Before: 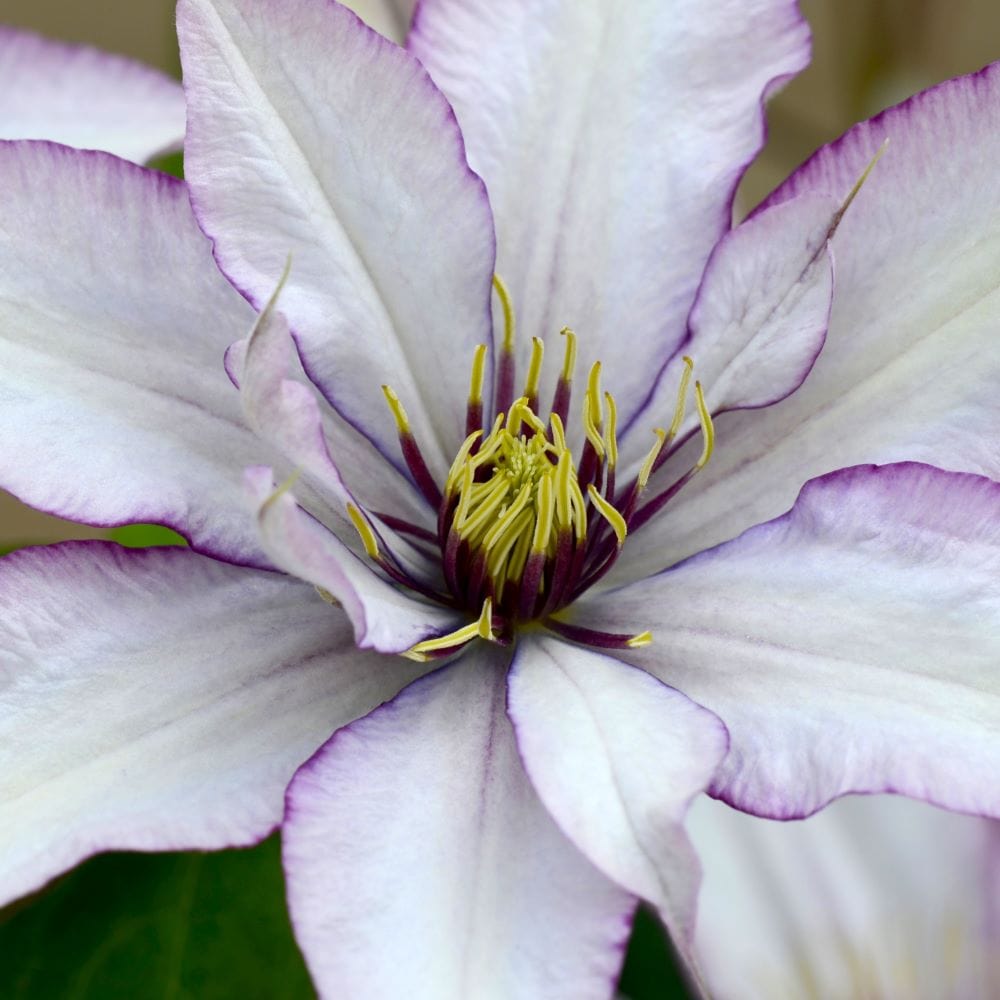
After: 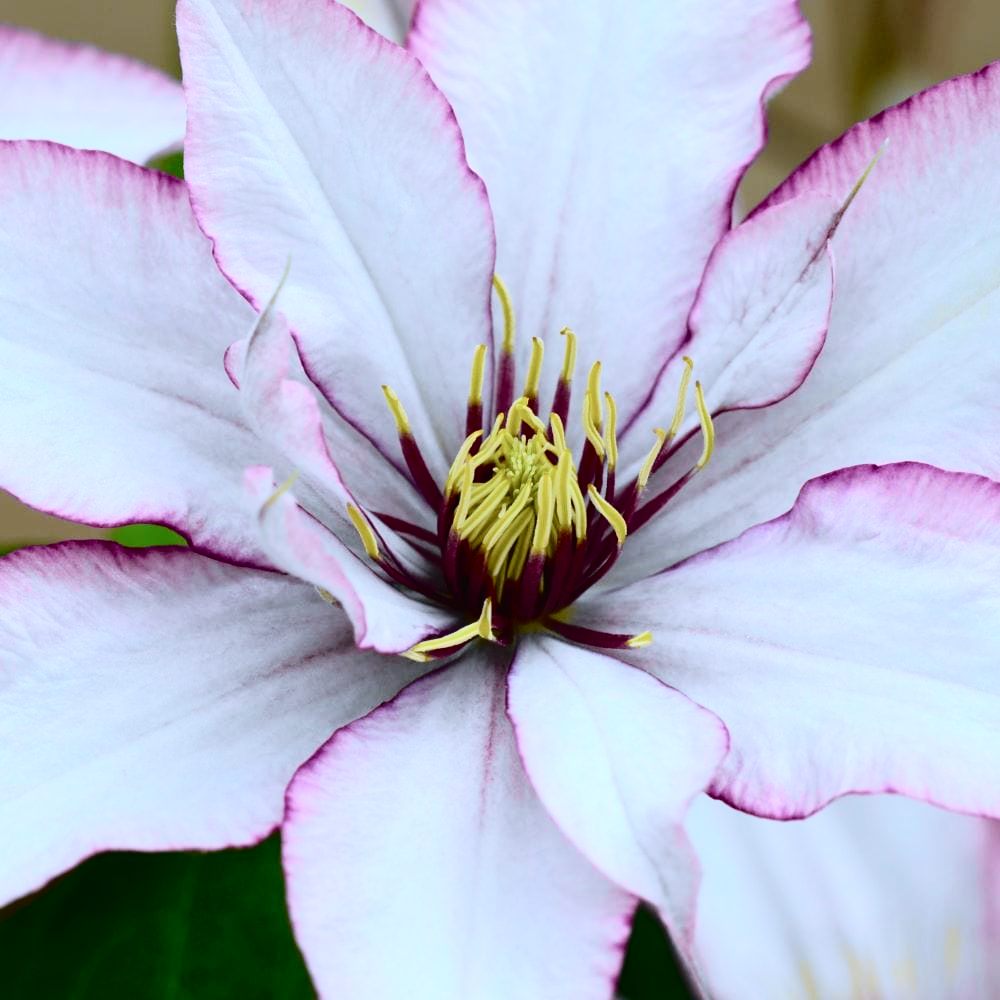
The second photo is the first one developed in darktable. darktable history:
tone curve: curves: ch0 [(0, 0.014) (0.17, 0.099) (0.392, 0.438) (0.725, 0.828) (0.872, 0.918) (1, 0.981)]; ch1 [(0, 0) (0.402, 0.36) (0.489, 0.491) (0.5, 0.503) (0.515, 0.52) (0.545, 0.574) (0.615, 0.662) (0.701, 0.725) (1, 1)]; ch2 [(0, 0) (0.42, 0.458) (0.485, 0.499) (0.503, 0.503) (0.531, 0.542) (0.561, 0.594) (0.644, 0.694) (0.717, 0.753) (1, 0.991)], color space Lab, independent channels
color correction: highlights a* -2.24, highlights b* -18.1
